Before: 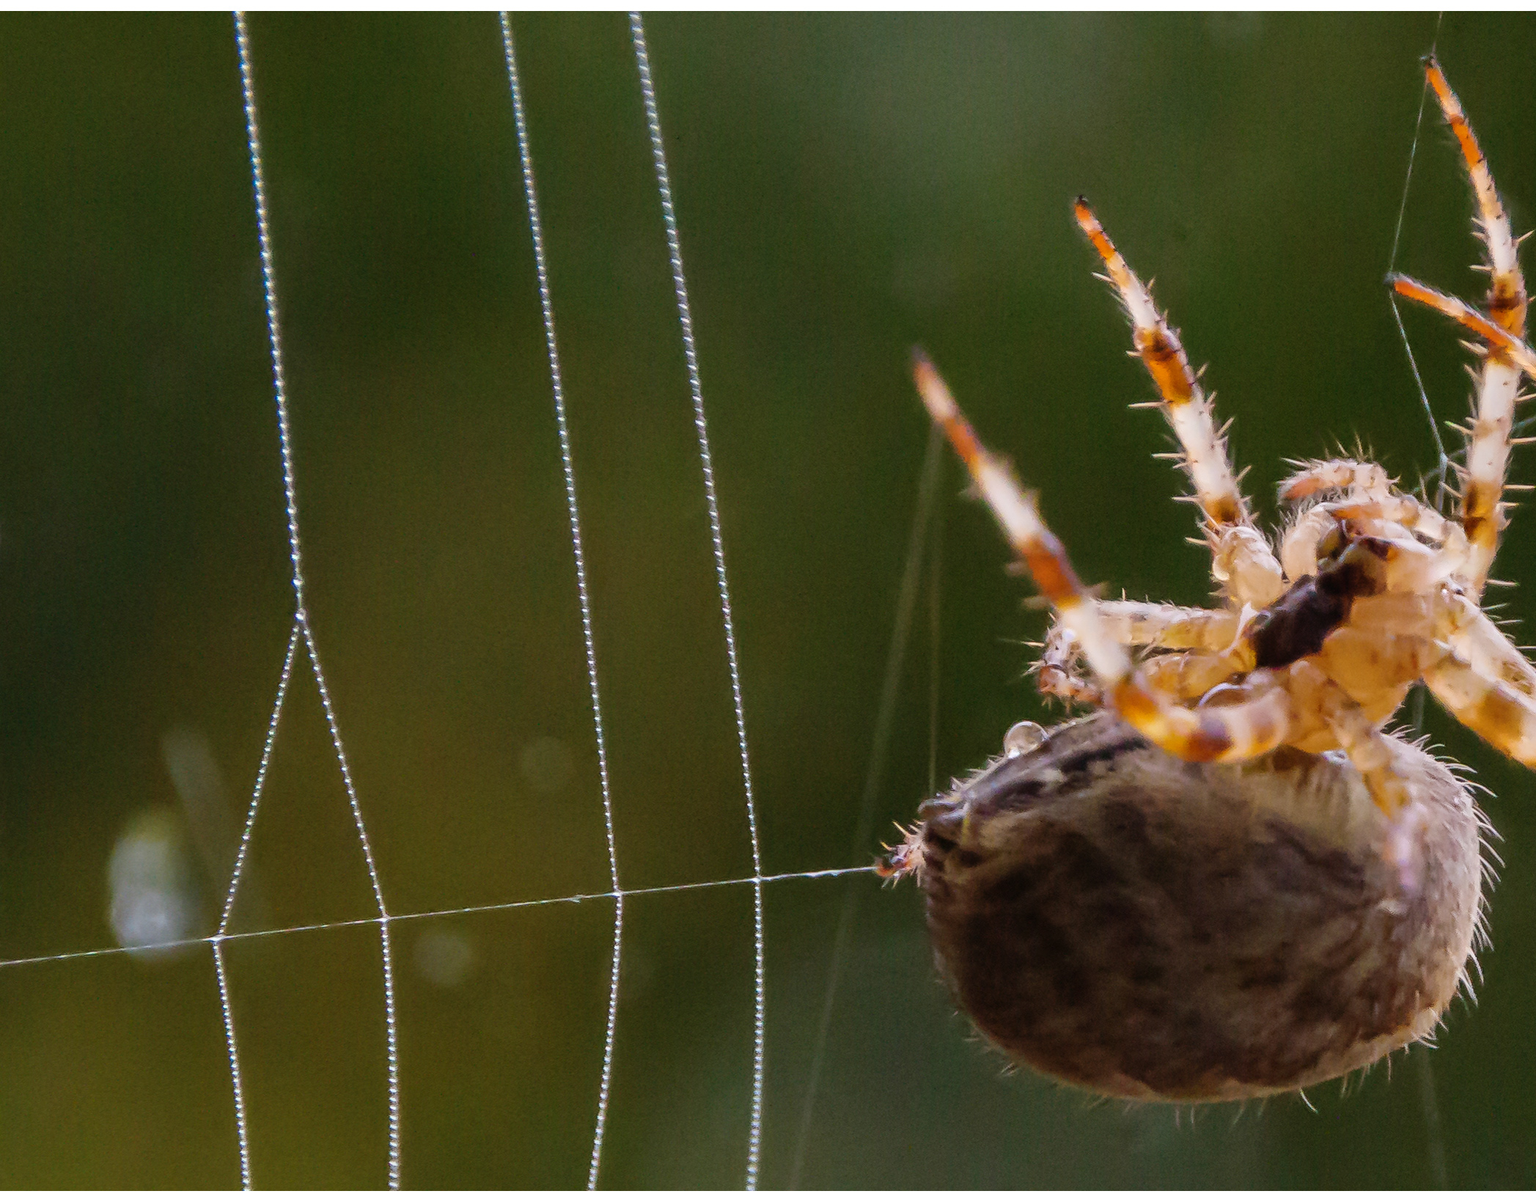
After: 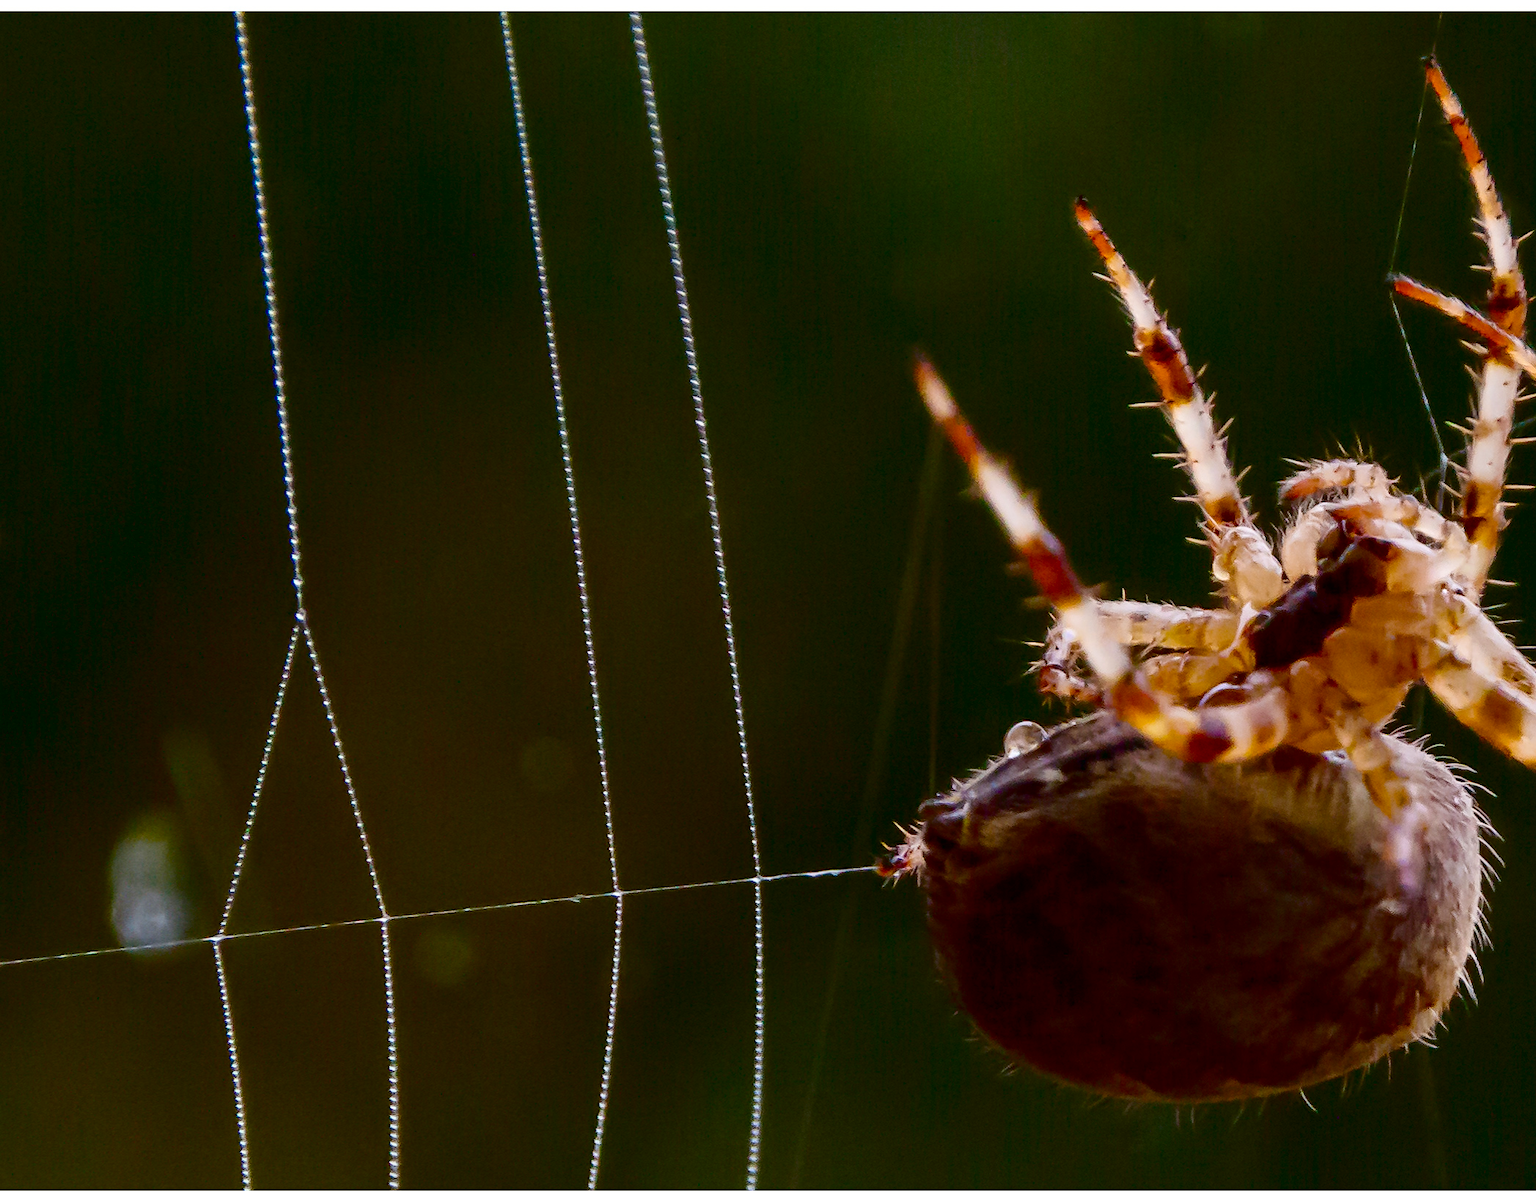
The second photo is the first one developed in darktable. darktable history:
color balance rgb: shadows lift › luminance 0.957%, shadows lift › chroma 0.315%, shadows lift › hue 17.71°, perceptual saturation grading › global saturation 20%, perceptual saturation grading › highlights -24.974%, perceptual saturation grading › shadows 50.023%, global vibrance 9.787%
contrast brightness saturation: contrast 0.189, brightness -0.228, saturation 0.107
tone equalizer: -8 EV 0.063 EV
